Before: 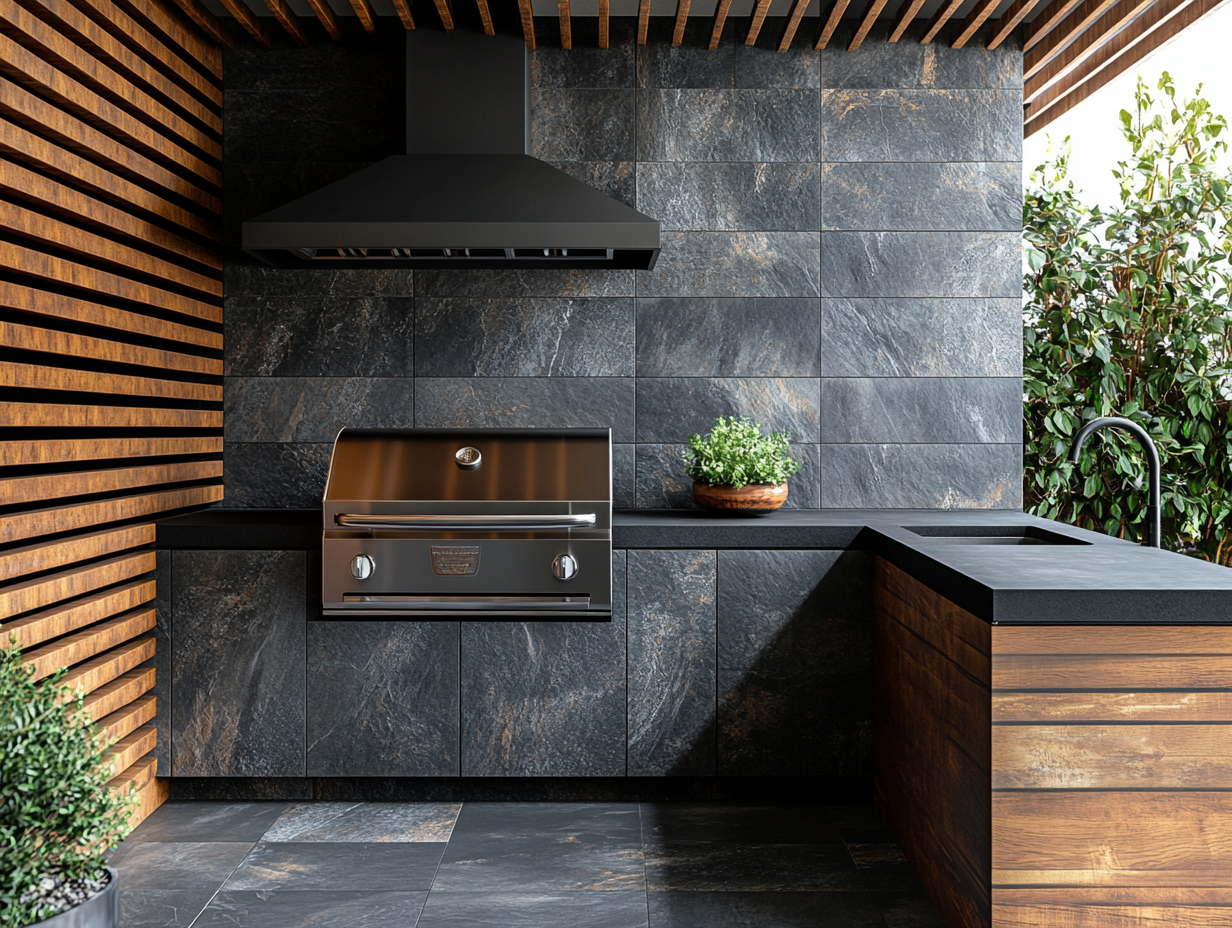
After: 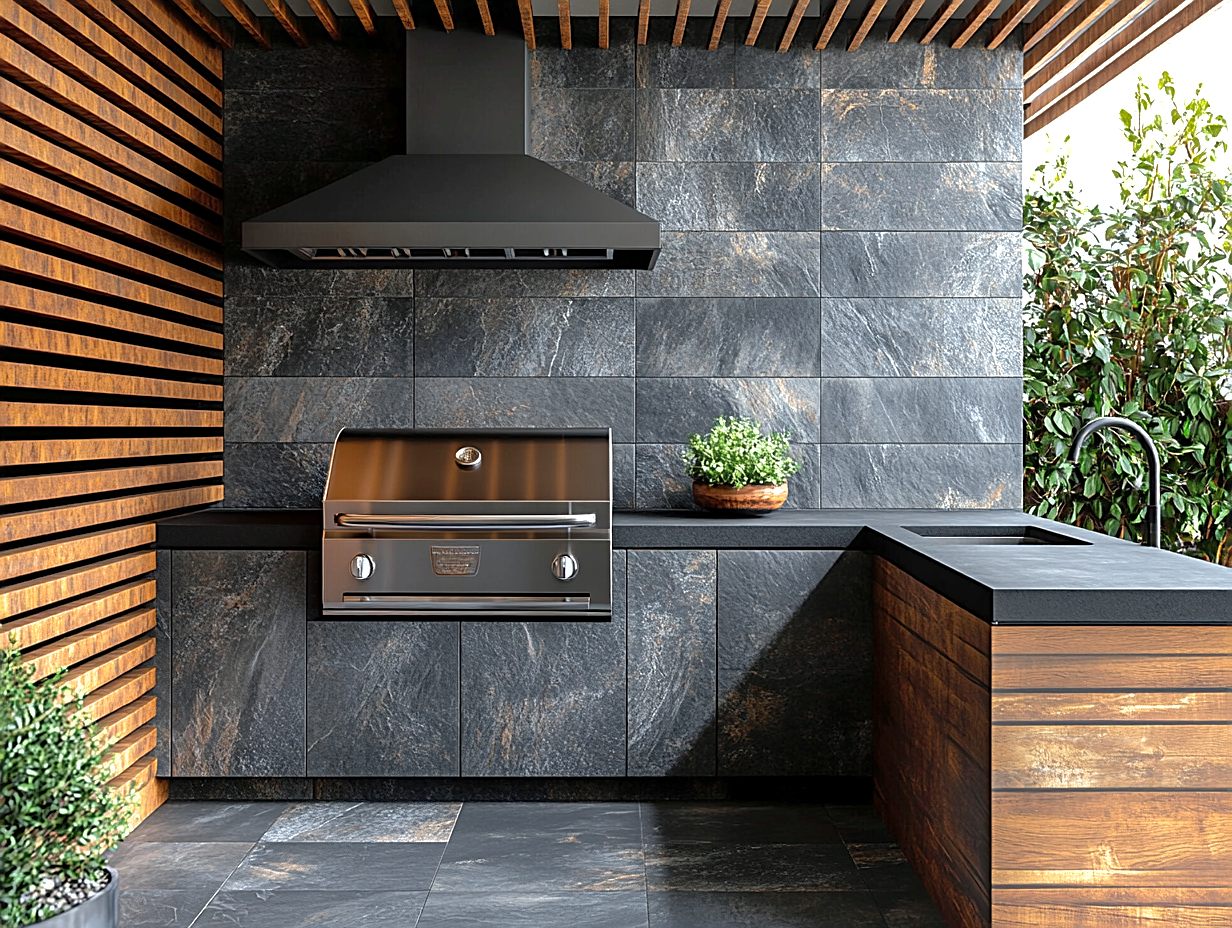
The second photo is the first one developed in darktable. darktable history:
exposure: exposure 0.493 EV, compensate highlight preservation false
sharpen: on, module defaults
shadows and highlights: on, module defaults
